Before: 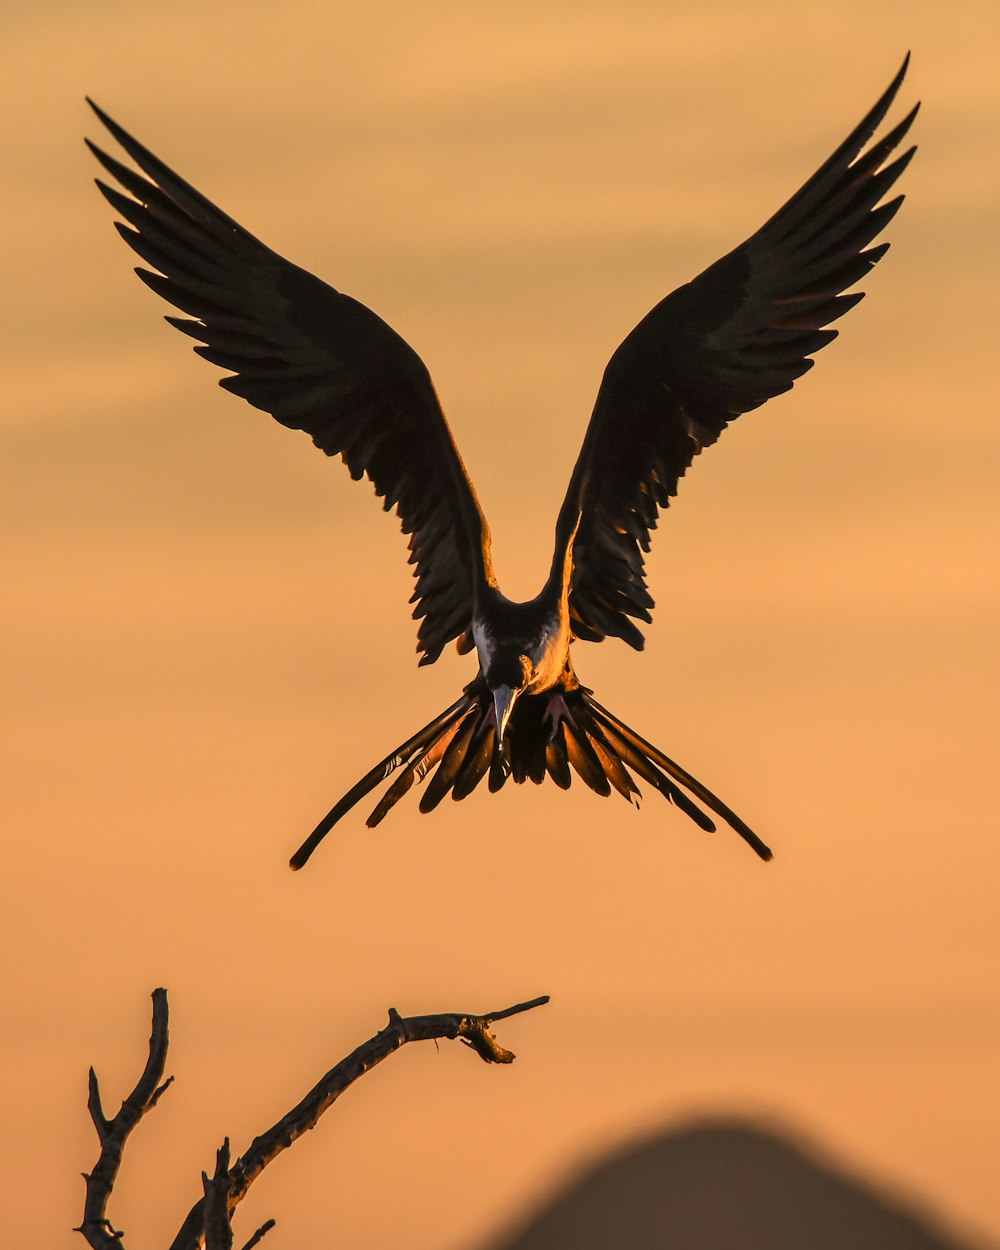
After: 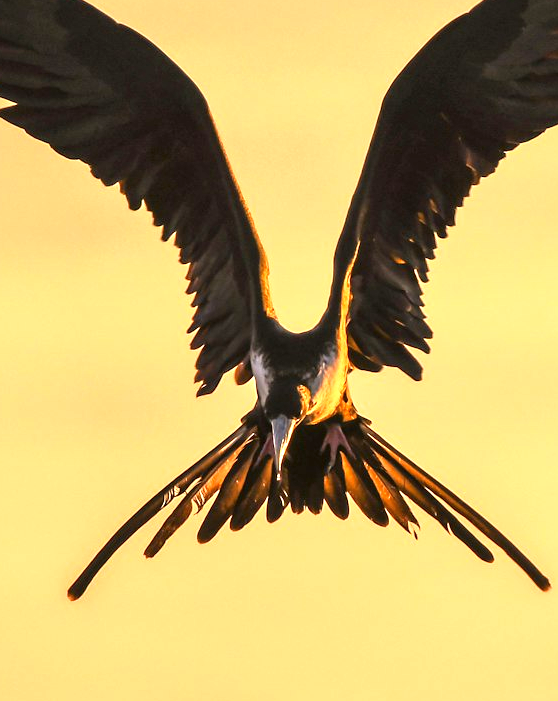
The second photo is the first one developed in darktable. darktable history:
crop and rotate: left 22.292%, top 21.647%, right 21.854%, bottom 22.262%
local contrast: mode bilateral grid, contrast 19, coarseness 50, detail 119%, midtone range 0.2
exposure: black level correction 0, exposure 1.199 EV, compensate exposure bias true, compensate highlight preservation false
